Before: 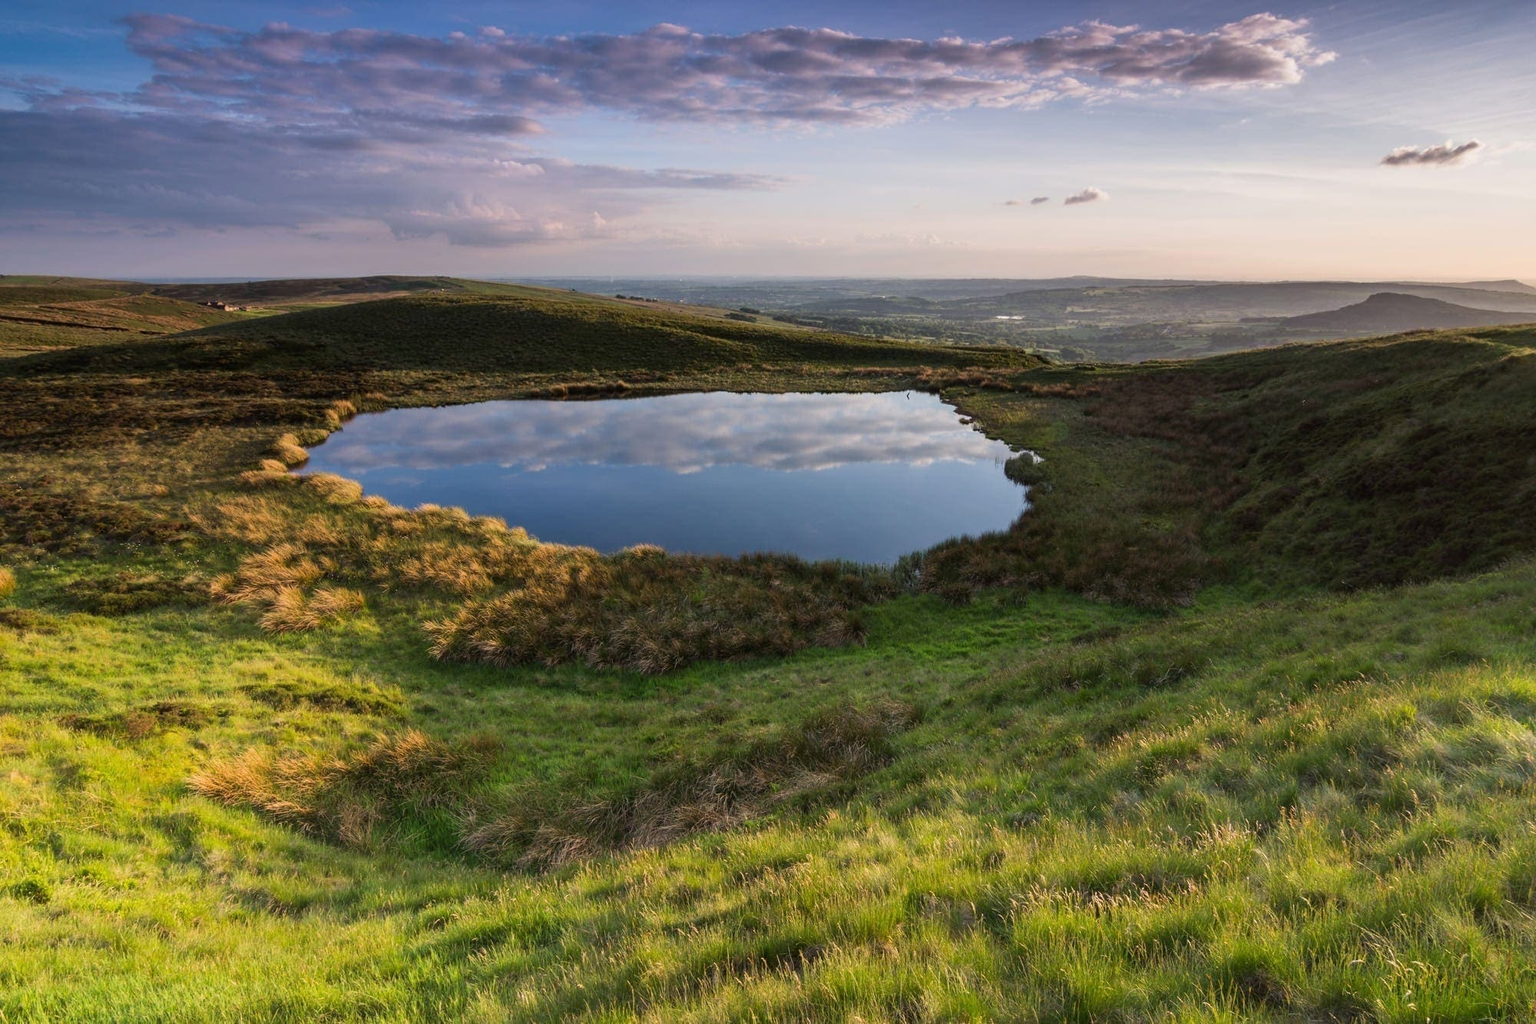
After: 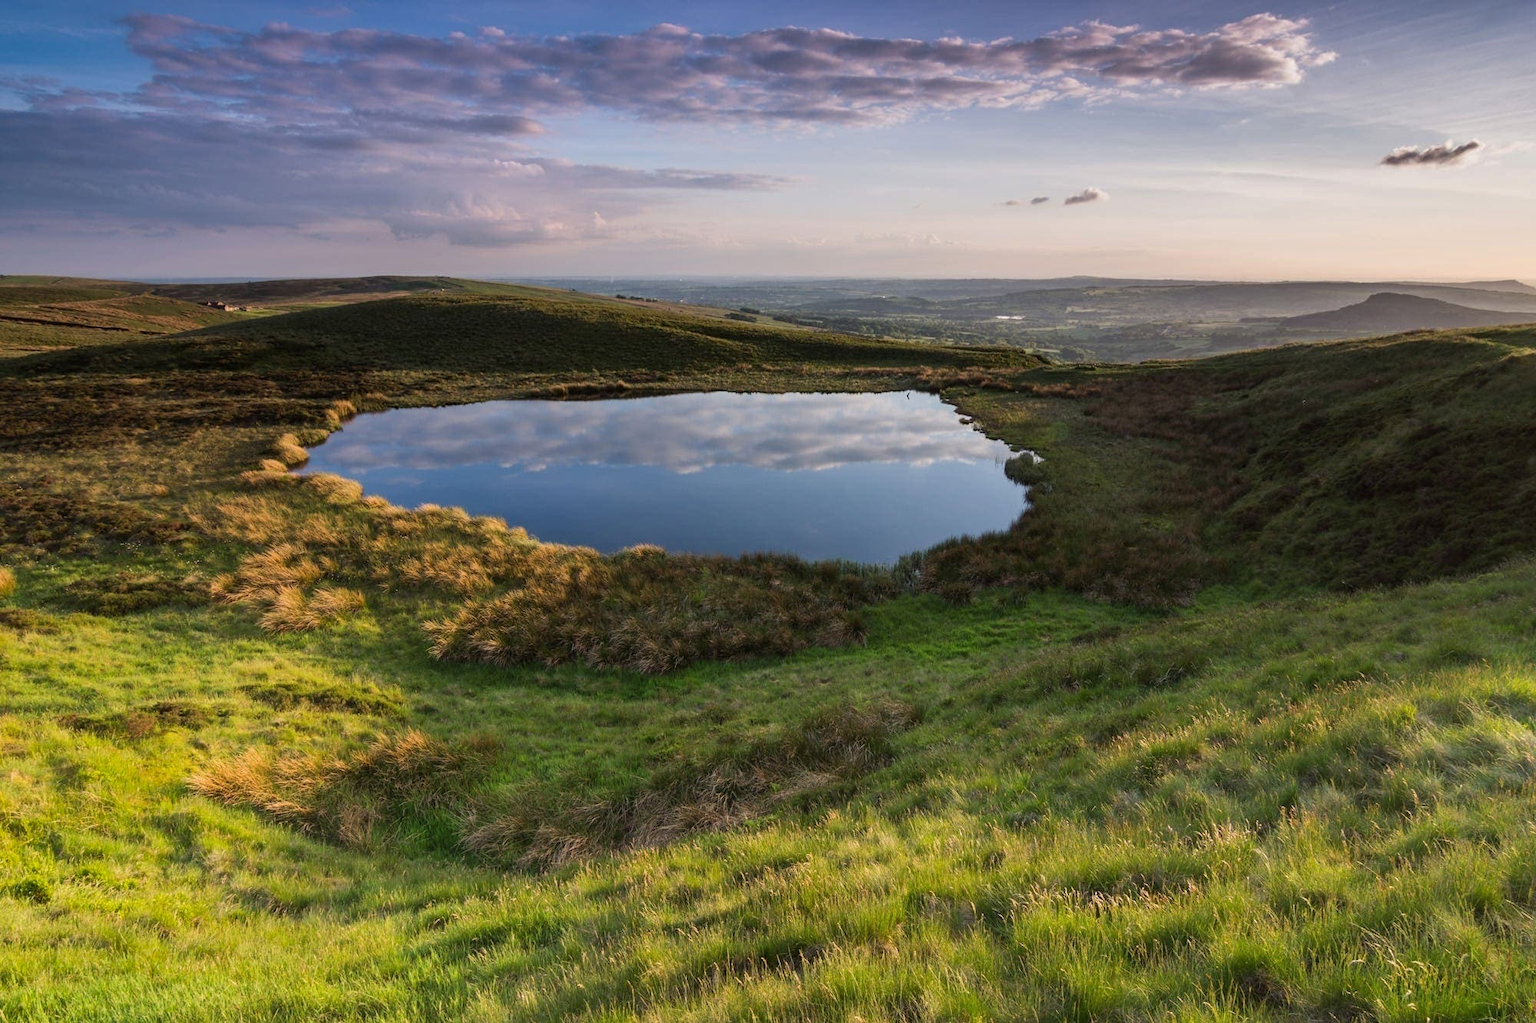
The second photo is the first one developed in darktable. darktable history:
shadows and highlights: shadows 6.5, soften with gaussian
